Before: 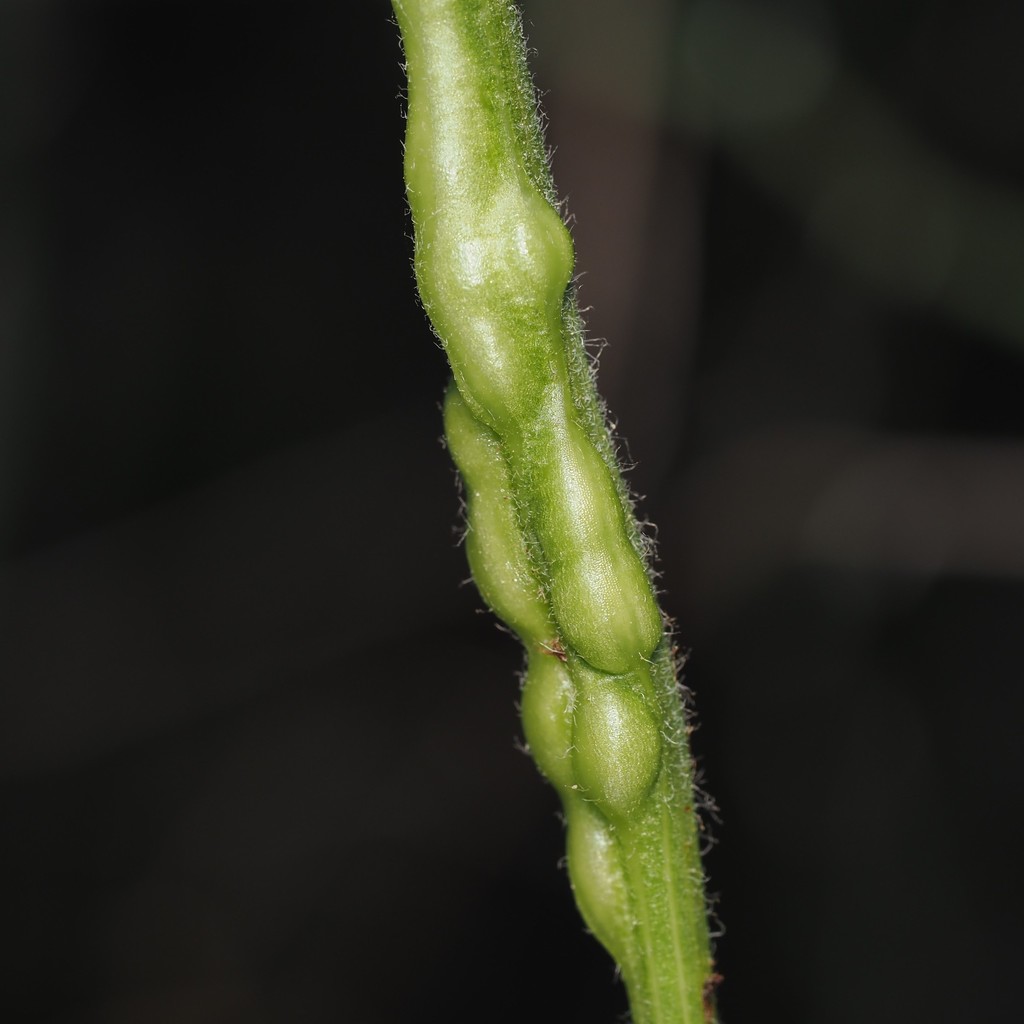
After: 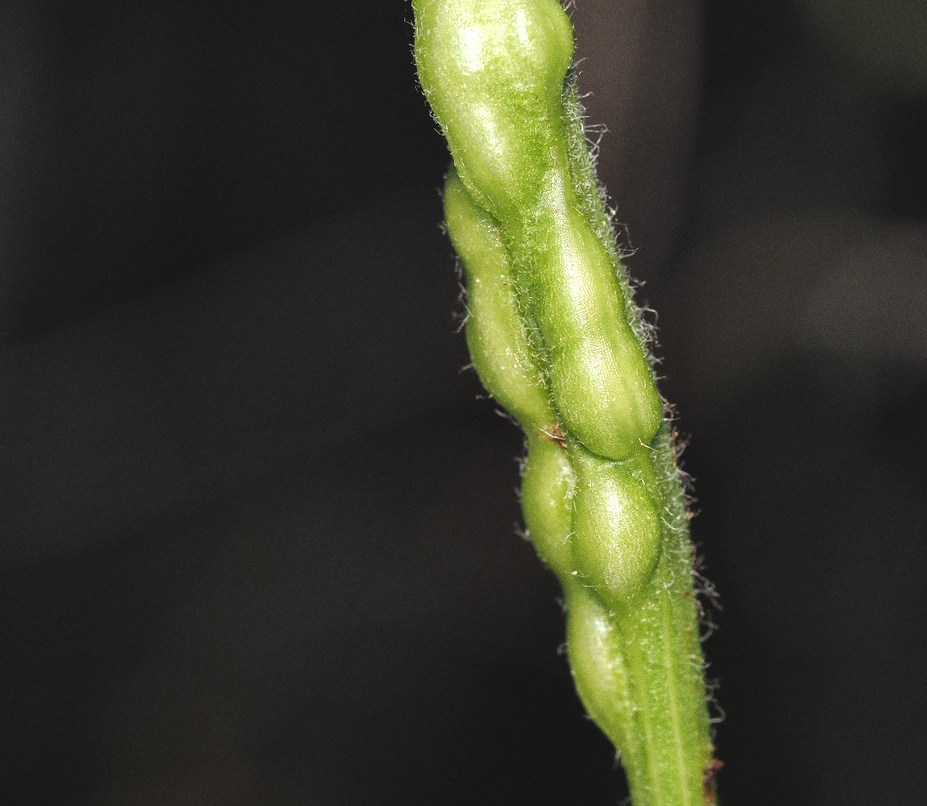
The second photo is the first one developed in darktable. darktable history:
grain: coarseness 0.09 ISO
exposure: black level correction -0.002, exposure 0.54 EV, compensate highlight preservation false
crop: top 20.916%, right 9.437%, bottom 0.316%
